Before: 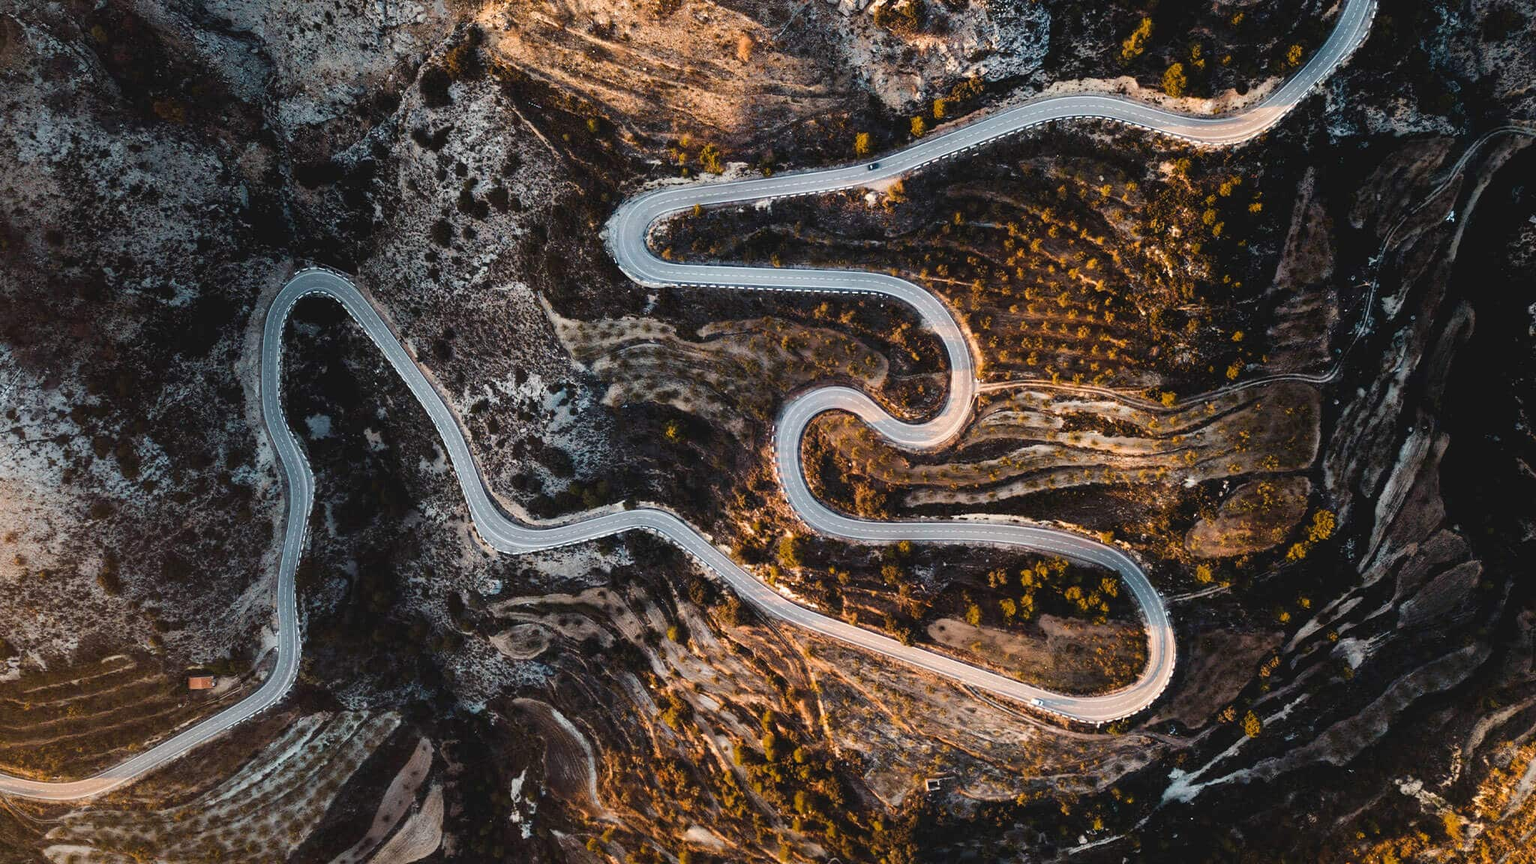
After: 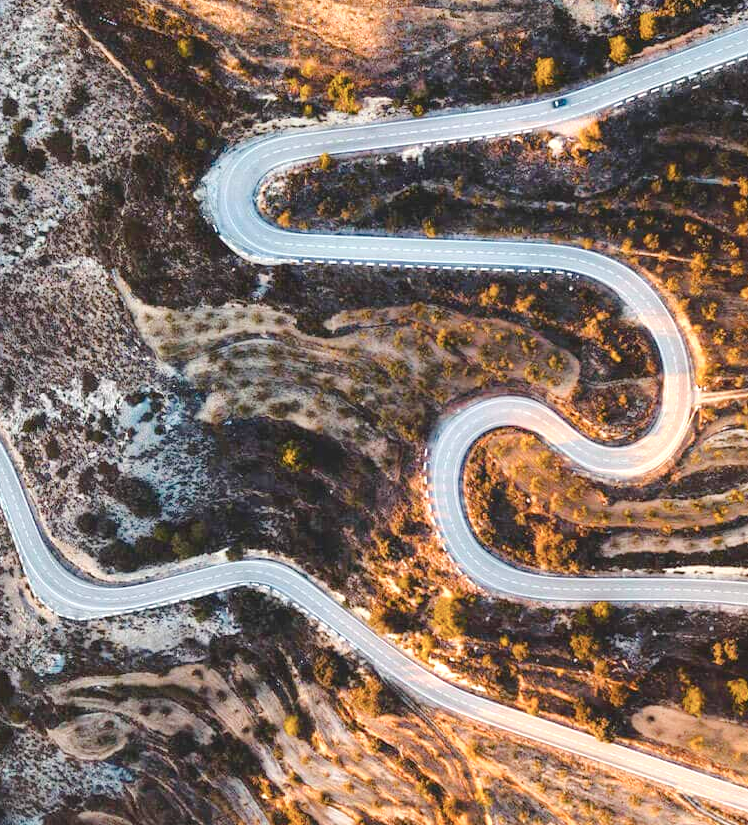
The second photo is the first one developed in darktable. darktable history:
color balance rgb: linear chroma grading › global chroma 42.609%, perceptual saturation grading › global saturation -32.755%, perceptual brilliance grading › global brilliance 9.315%, perceptual brilliance grading › shadows 15.247%, contrast -29.44%
crop and rotate: left 29.544%, top 10.394%, right 33.918%, bottom 17.911%
tone equalizer: -8 EV -1.05 EV, -7 EV -1.03 EV, -6 EV -0.828 EV, -5 EV -0.568 EV, -3 EV 0.586 EV, -2 EV 0.873 EV, -1 EV 0.998 EV, +0 EV 1.06 EV
